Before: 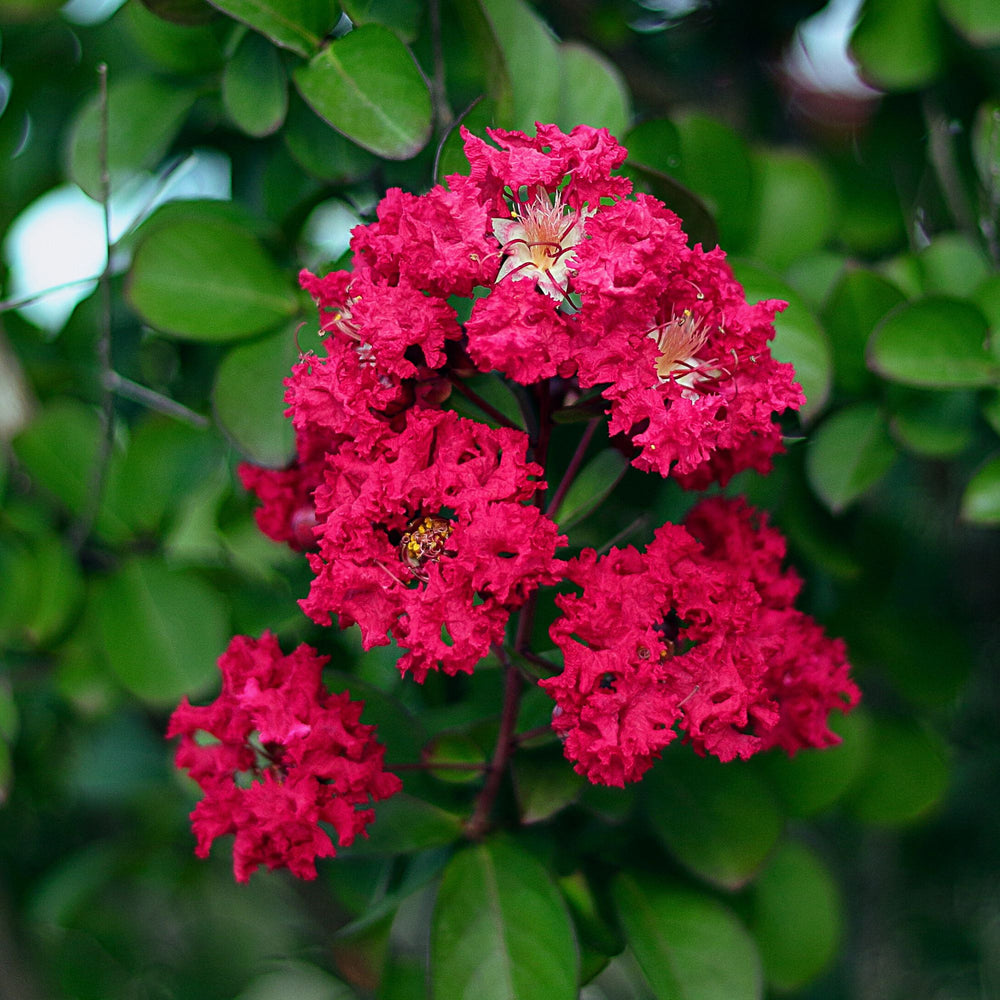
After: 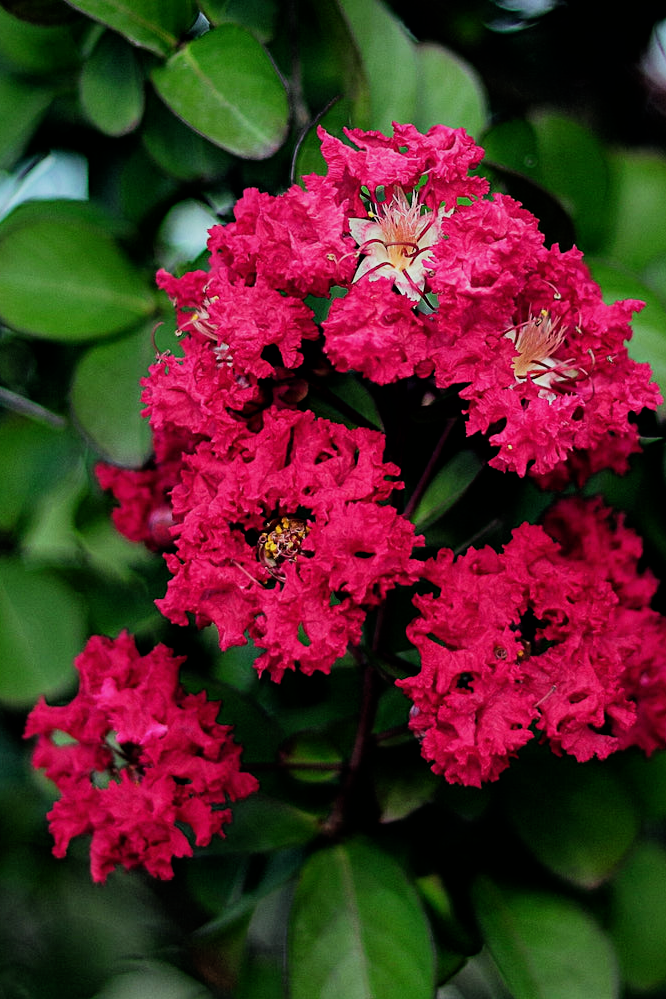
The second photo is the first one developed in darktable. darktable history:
filmic rgb: black relative exposure -5 EV, hardness 2.88, contrast 1.3, highlights saturation mix -30%
crop and rotate: left 14.385%, right 18.948%
